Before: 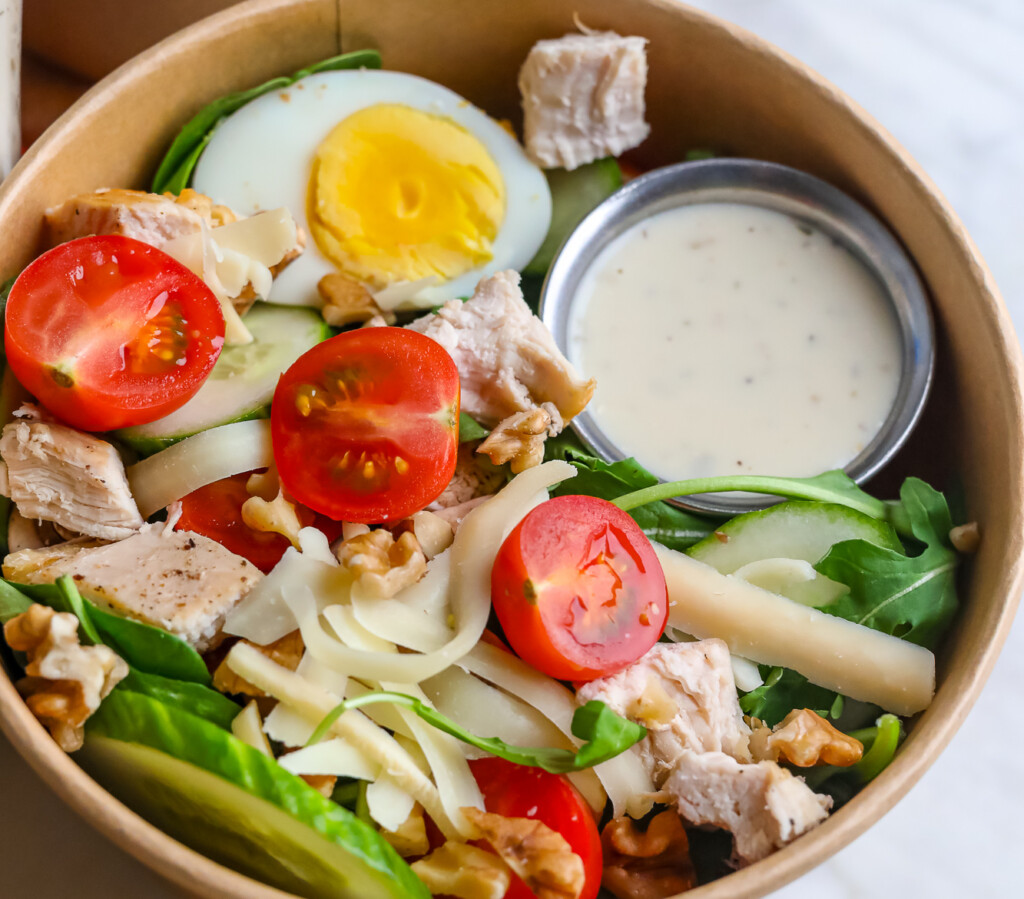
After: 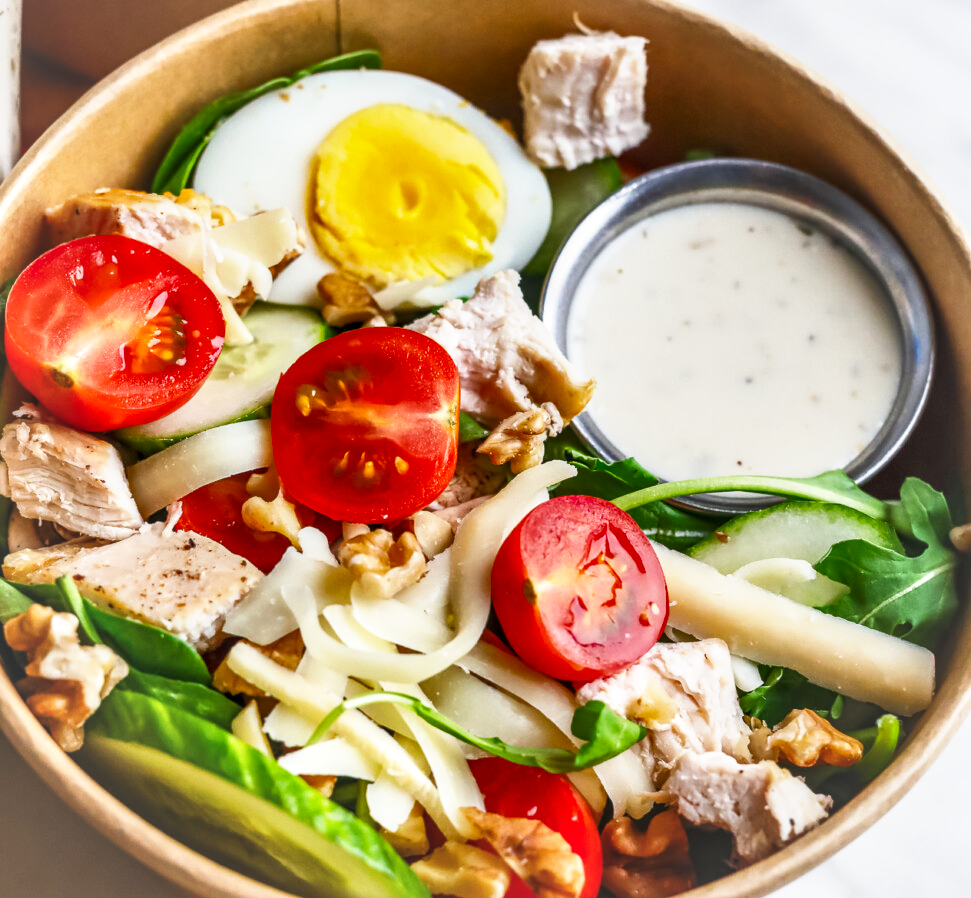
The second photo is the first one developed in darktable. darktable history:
crop and rotate: right 5.159%
base curve: curves: ch0 [(0, 0) (0.557, 0.834) (1, 1)], preserve colors none
shadows and highlights: radius 107.65, shadows 44.59, highlights -66.38, low approximation 0.01, soften with gaussian
exposure: compensate highlight preservation false
tone equalizer: on, module defaults
local contrast: on, module defaults
vignetting: brightness 0.044, saturation -0.002, center (0.034, -0.095)
